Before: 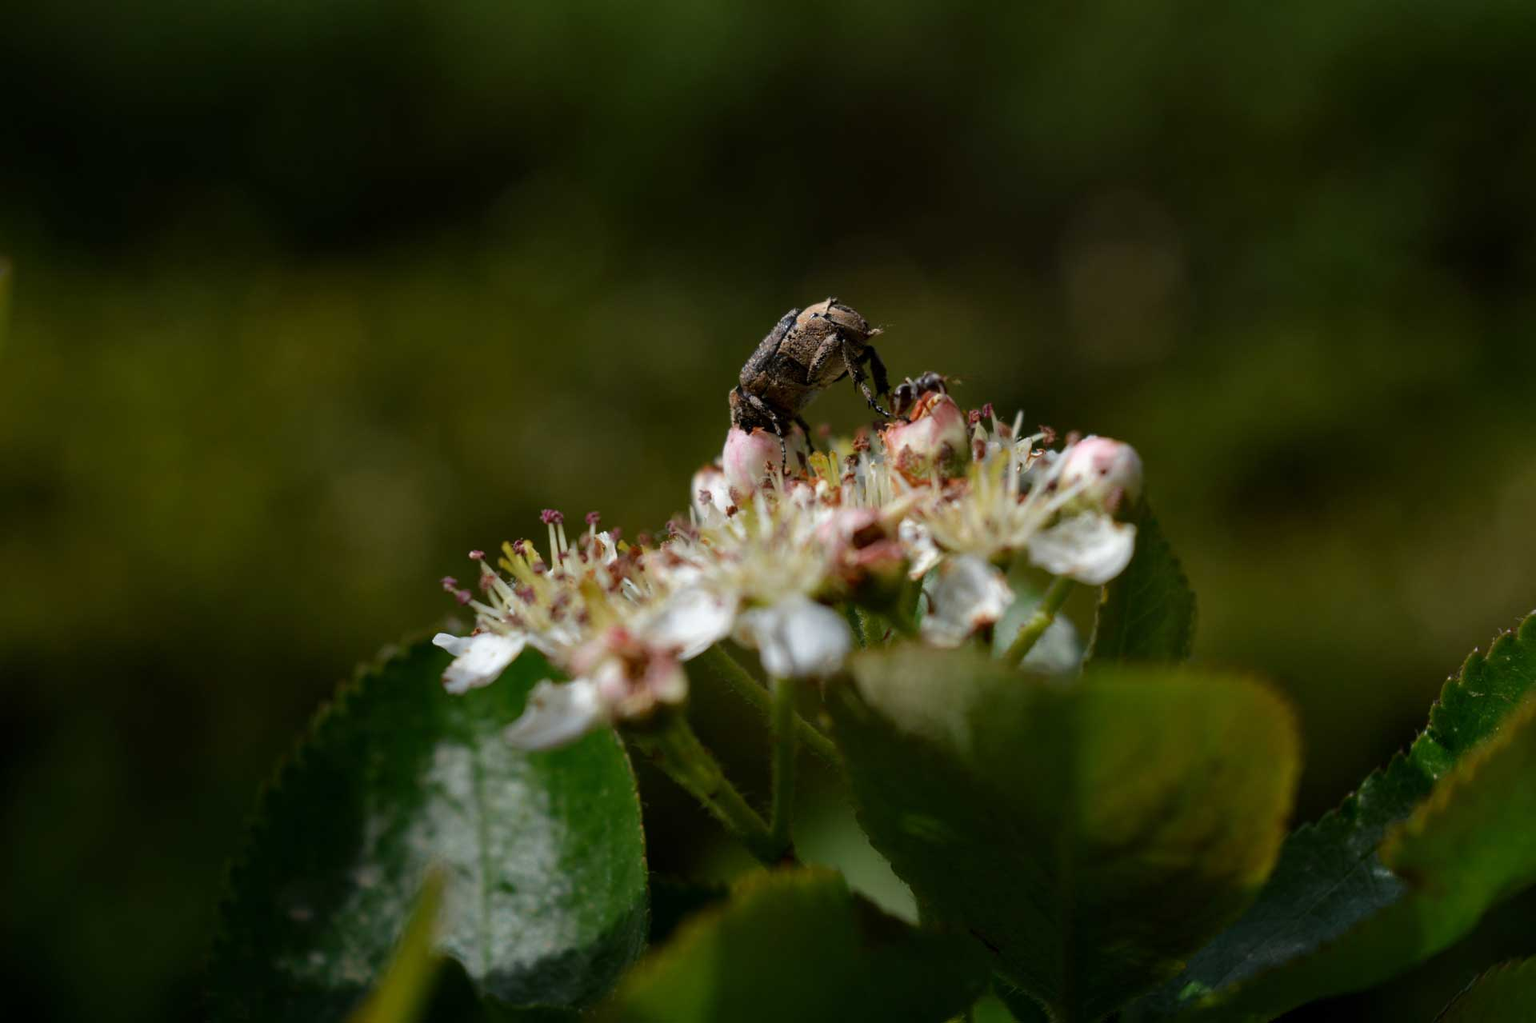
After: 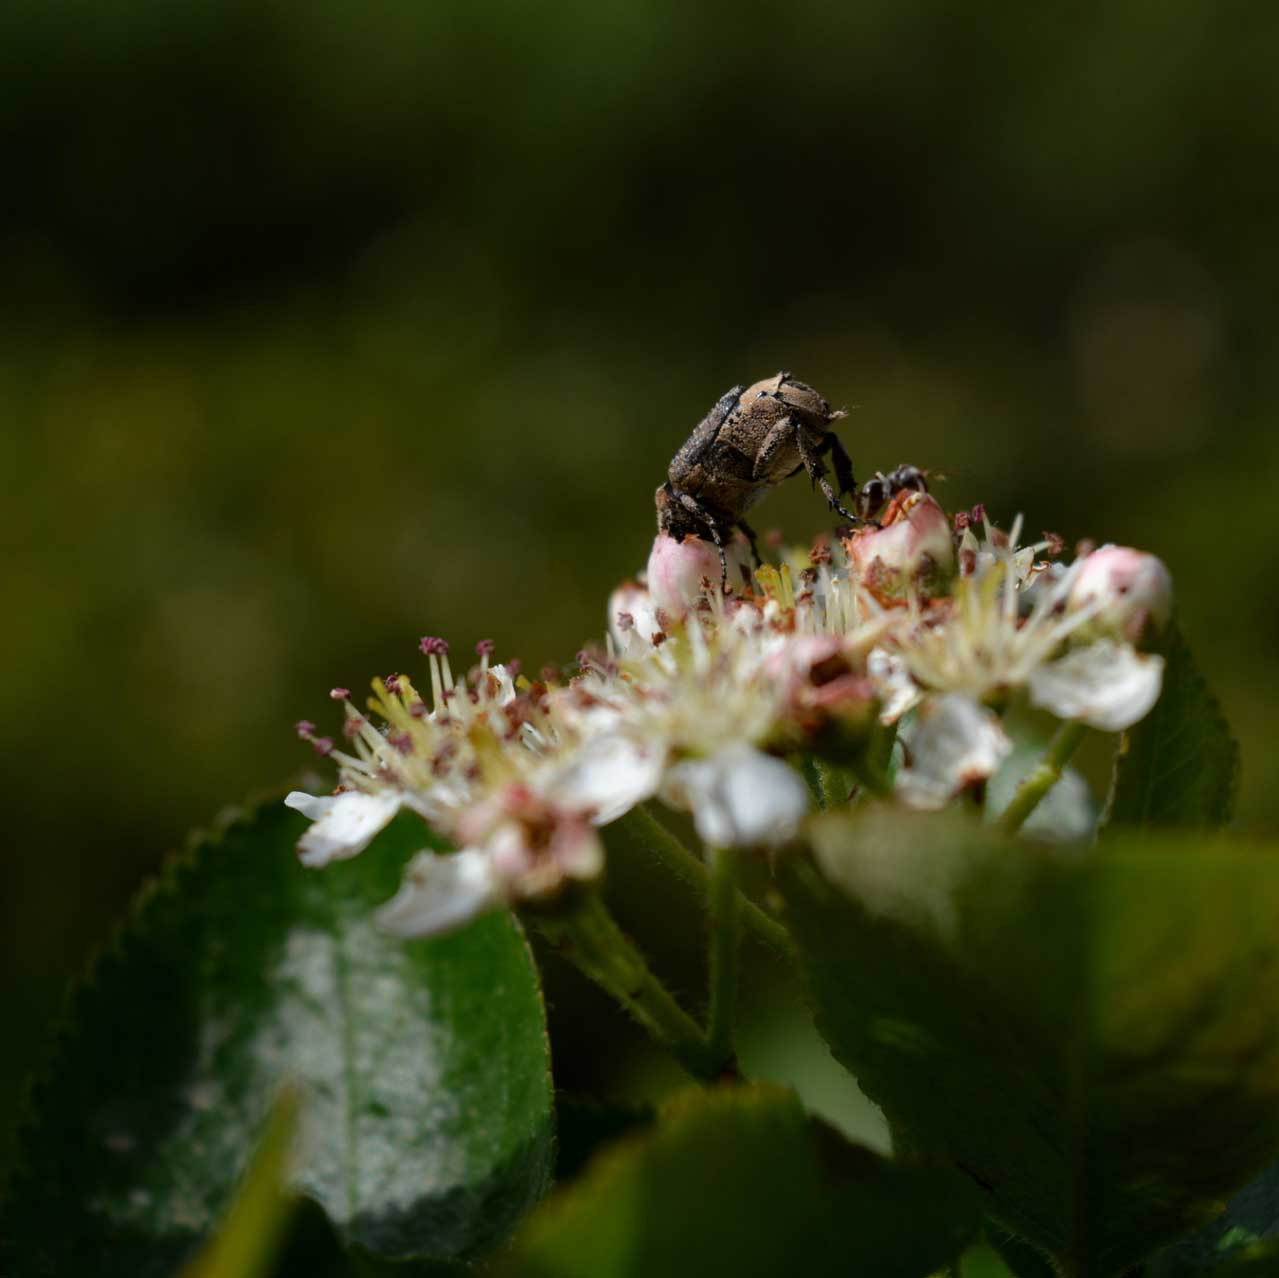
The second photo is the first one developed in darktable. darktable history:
crop and rotate: left 13.347%, right 20.019%
